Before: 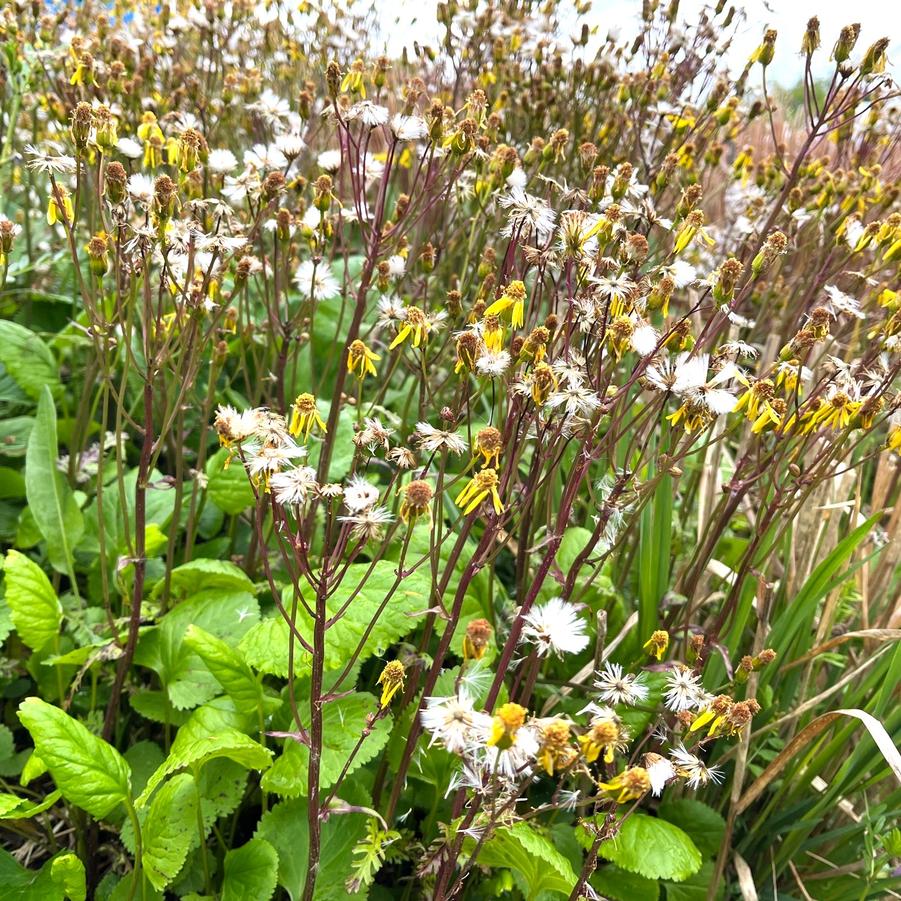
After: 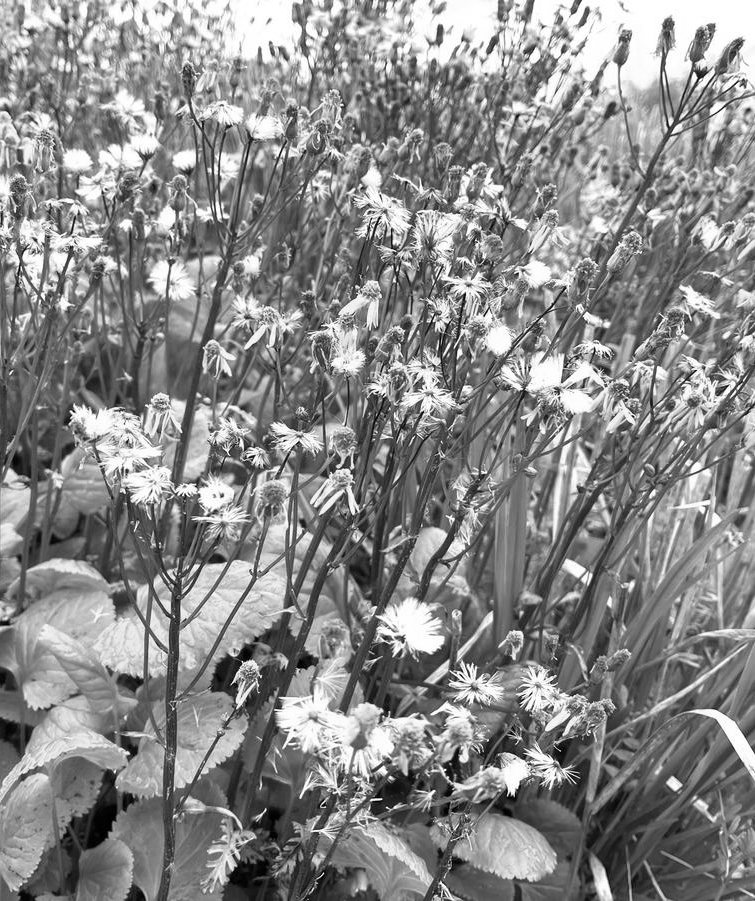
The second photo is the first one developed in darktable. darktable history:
monochrome: on, module defaults
crop: left 16.145%
tone equalizer: -7 EV 0.13 EV, smoothing diameter 25%, edges refinement/feathering 10, preserve details guided filter
